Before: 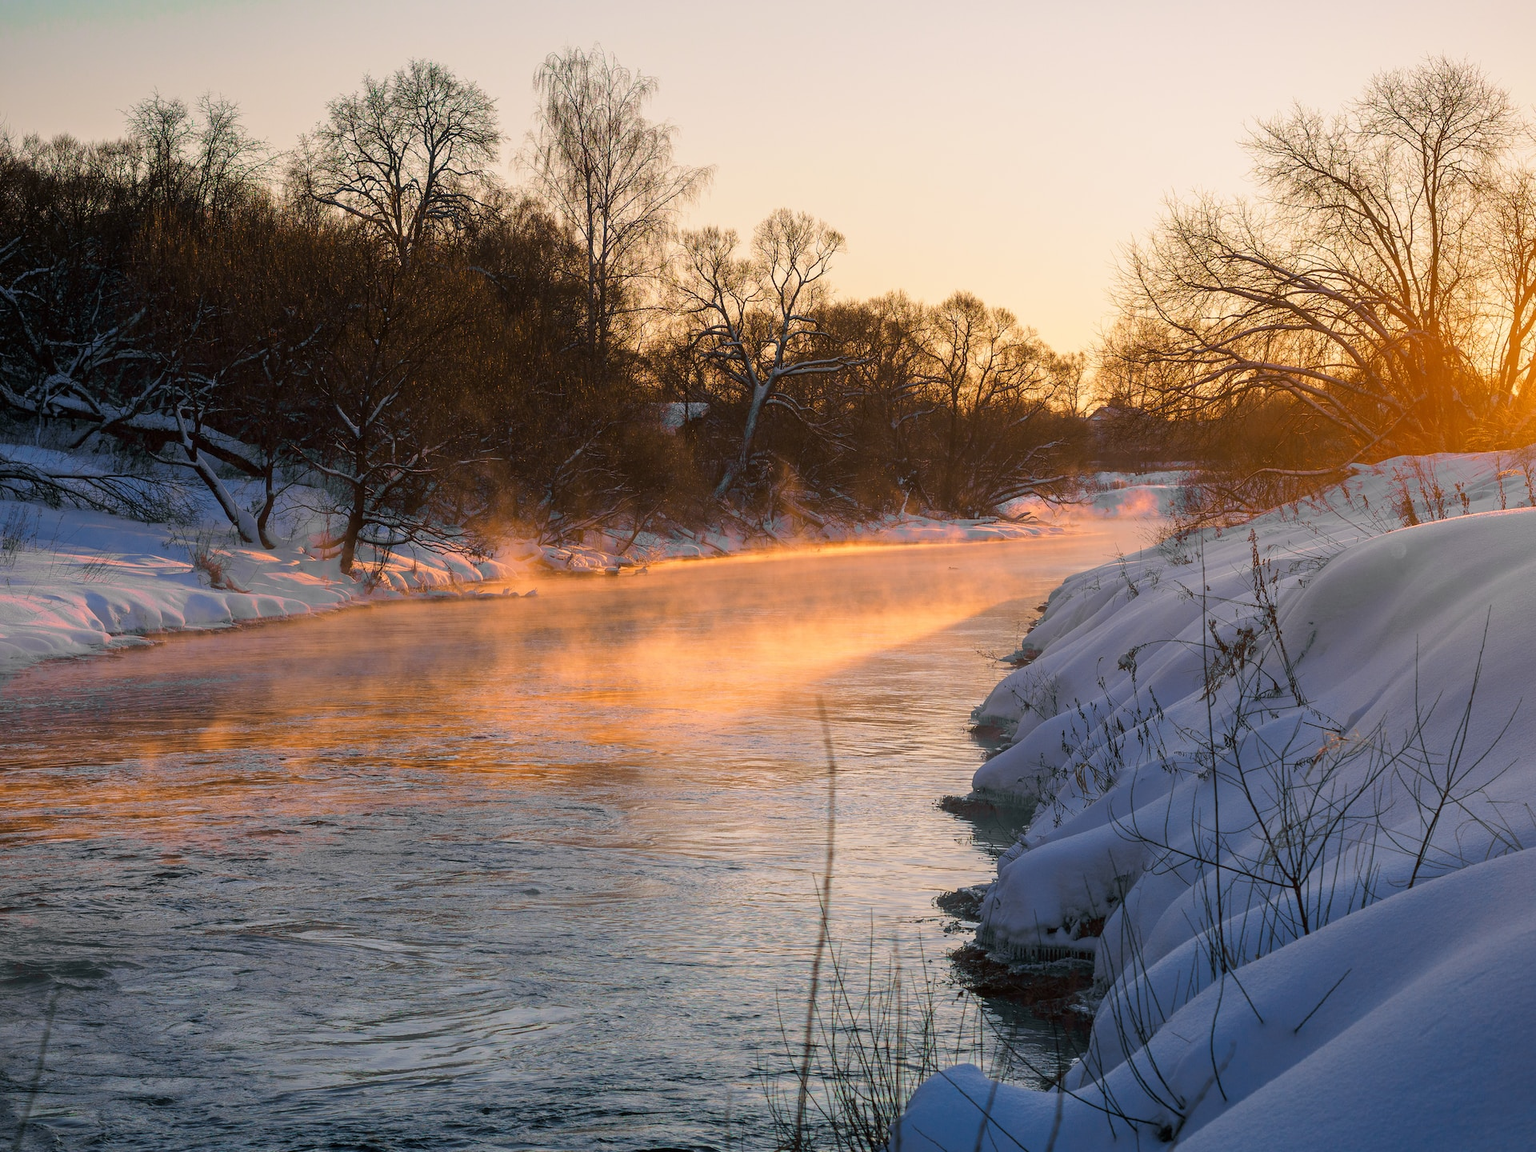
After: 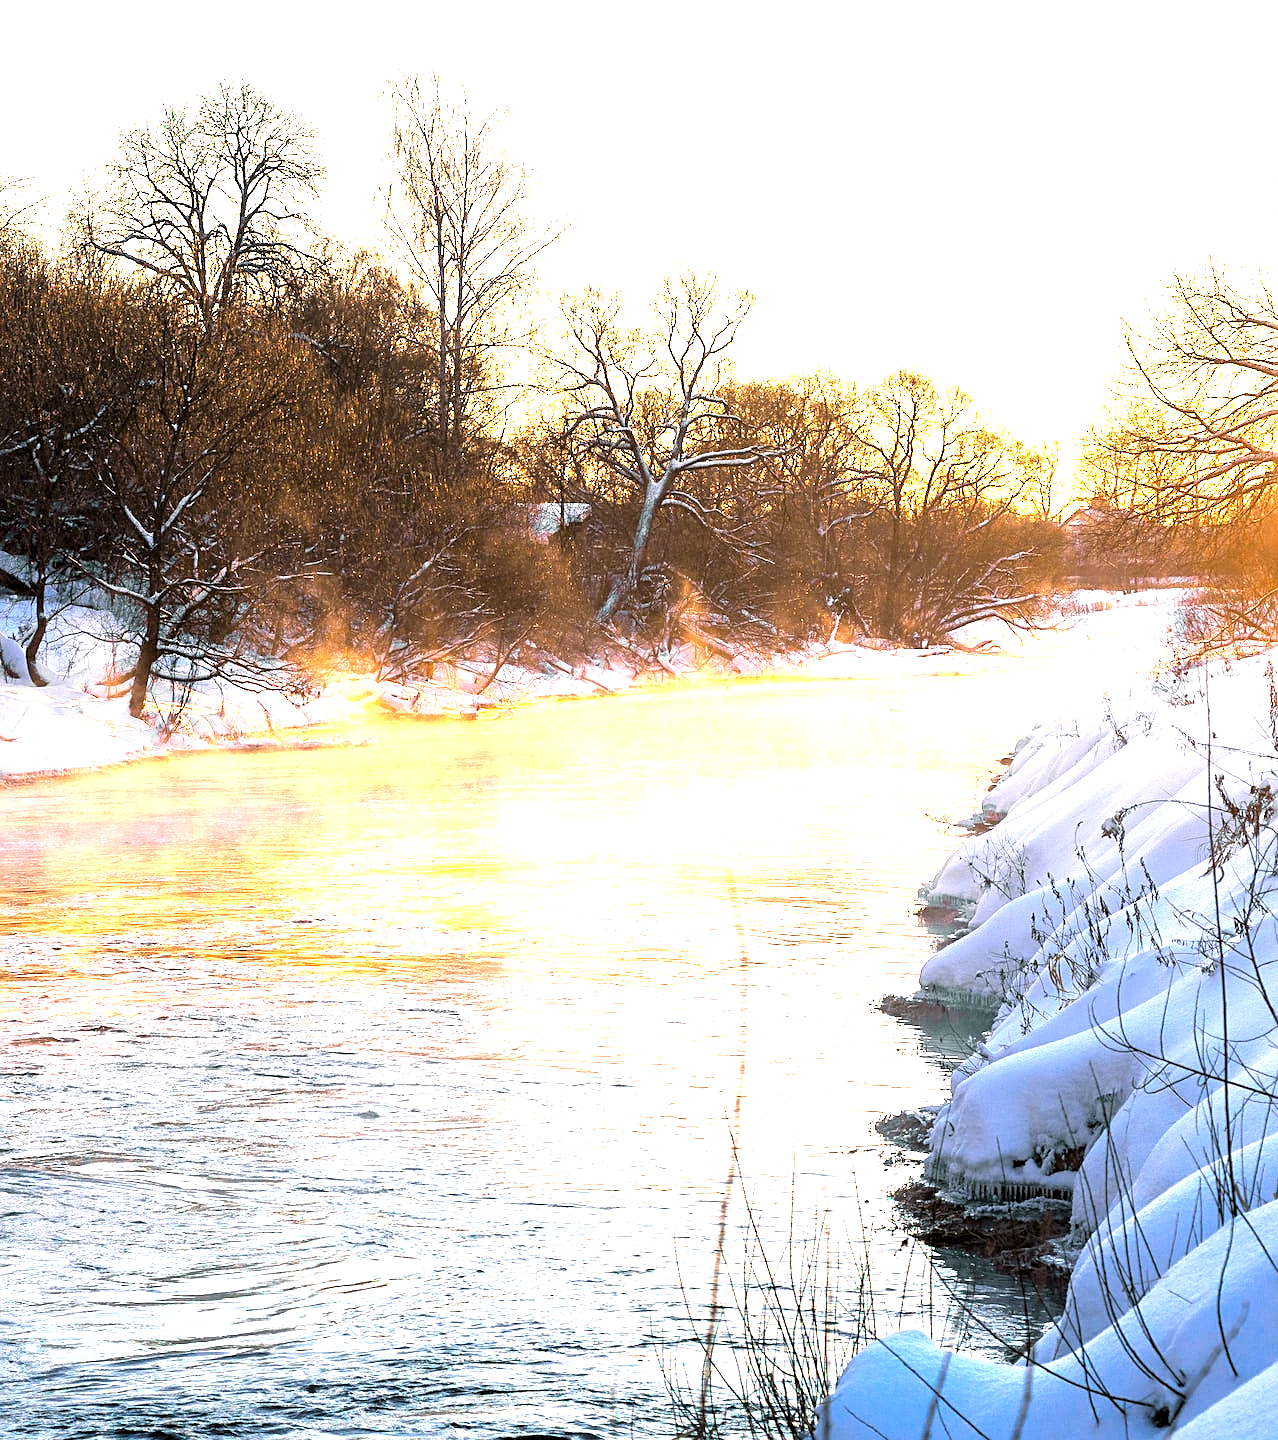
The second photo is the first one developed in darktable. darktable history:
tone equalizer: -8 EV -0.434 EV, -7 EV -0.368 EV, -6 EV -0.361 EV, -5 EV -0.23 EV, -3 EV 0.257 EV, -2 EV 0.311 EV, -1 EV 0.367 EV, +0 EV 0.4 EV
exposure: black level correction 0.001, exposure 1.823 EV, compensate exposure bias true, compensate highlight preservation false
crop and rotate: left 15.468%, right 17.946%
levels: levels [0.055, 0.477, 0.9]
sharpen: on, module defaults
